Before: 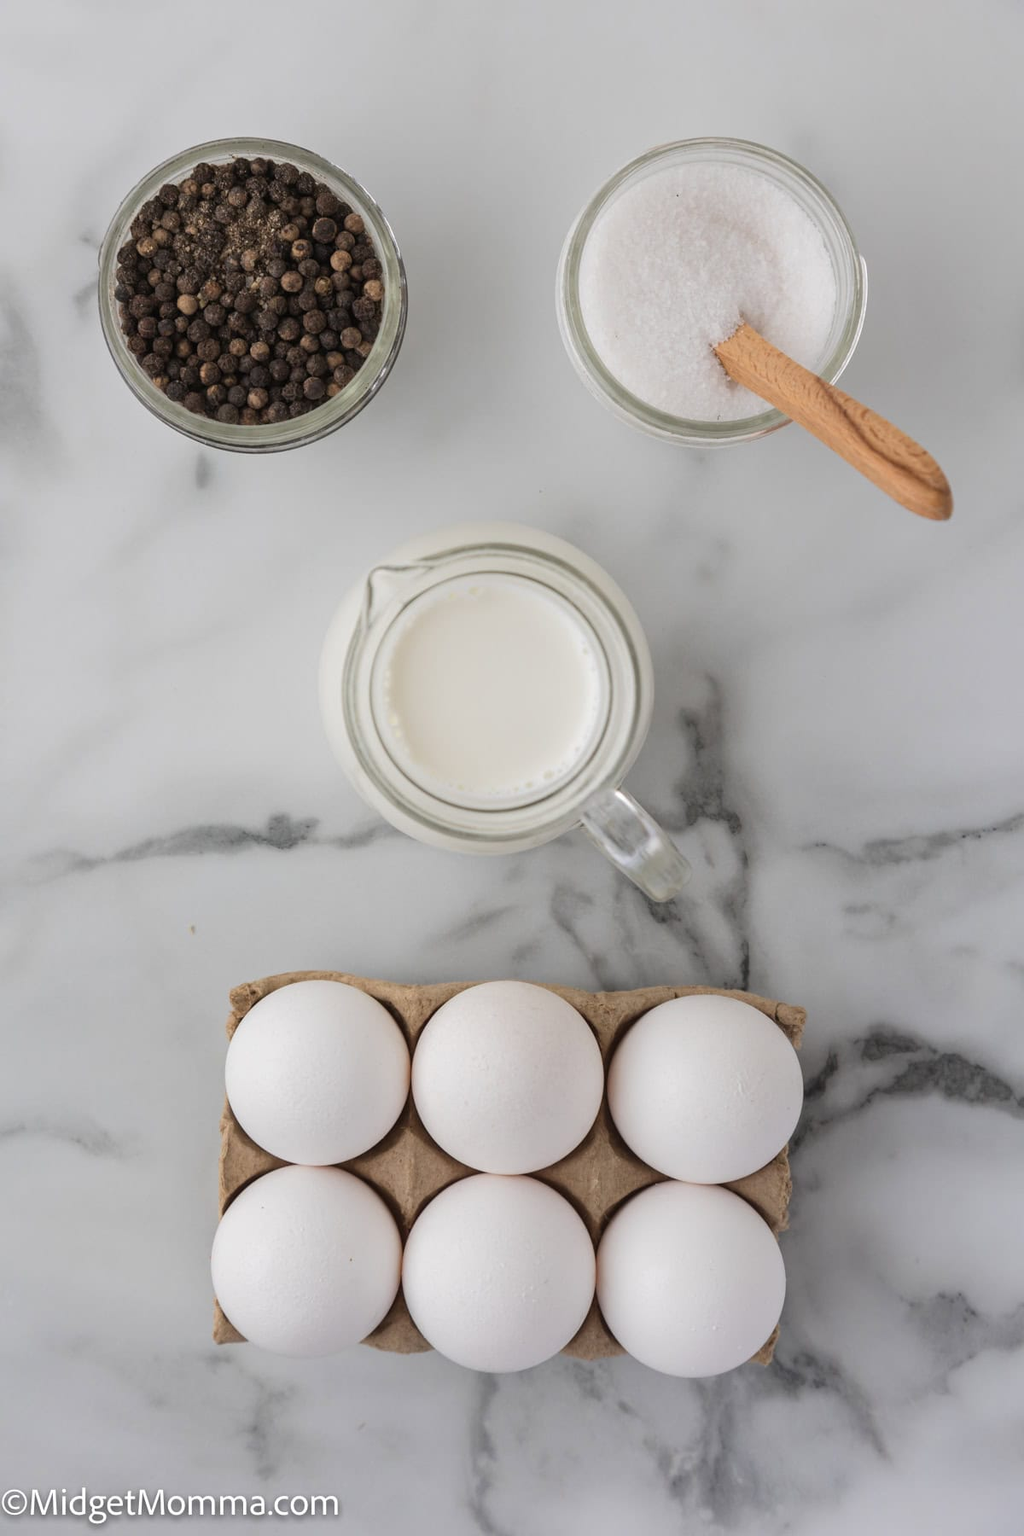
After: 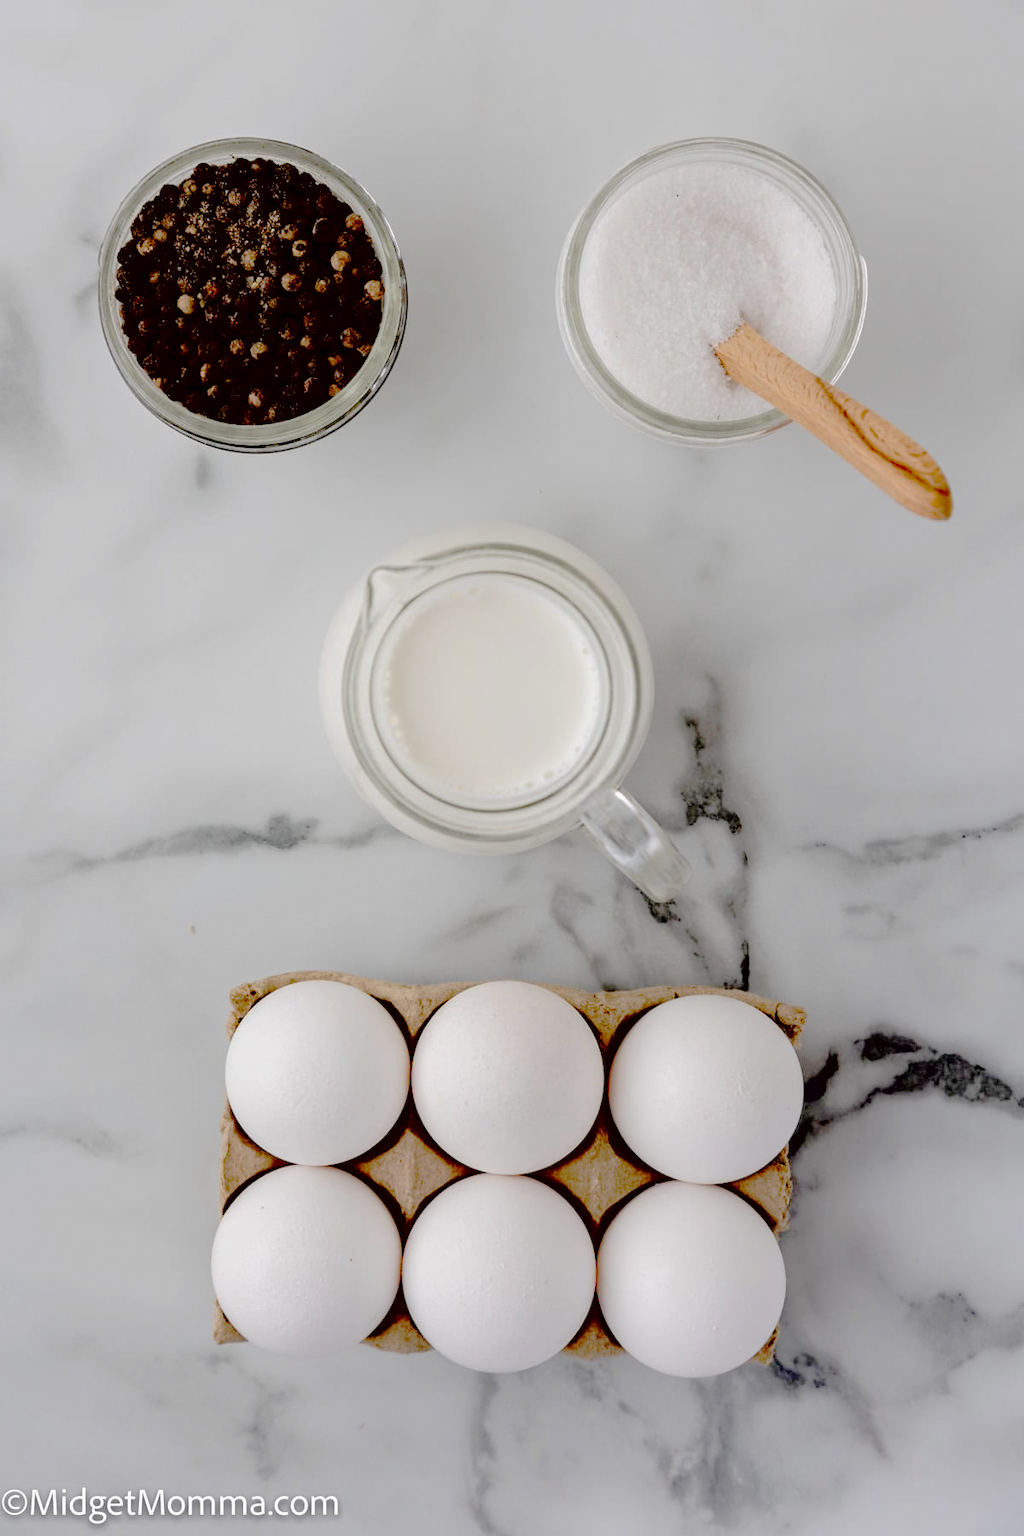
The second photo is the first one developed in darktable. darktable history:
tone curve: curves: ch0 [(0, 0) (0.003, 0.019) (0.011, 0.019) (0.025, 0.023) (0.044, 0.032) (0.069, 0.046) (0.1, 0.073) (0.136, 0.129) (0.177, 0.207) (0.224, 0.295) (0.277, 0.394) (0.335, 0.48) (0.399, 0.524) (0.468, 0.575) (0.543, 0.628) (0.623, 0.684) (0.709, 0.739) (0.801, 0.808) (0.898, 0.9) (1, 1)], preserve colors none
contrast brightness saturation: saturation -0.05
exposure: black level correction 0.056, compensate highlight preservation false
